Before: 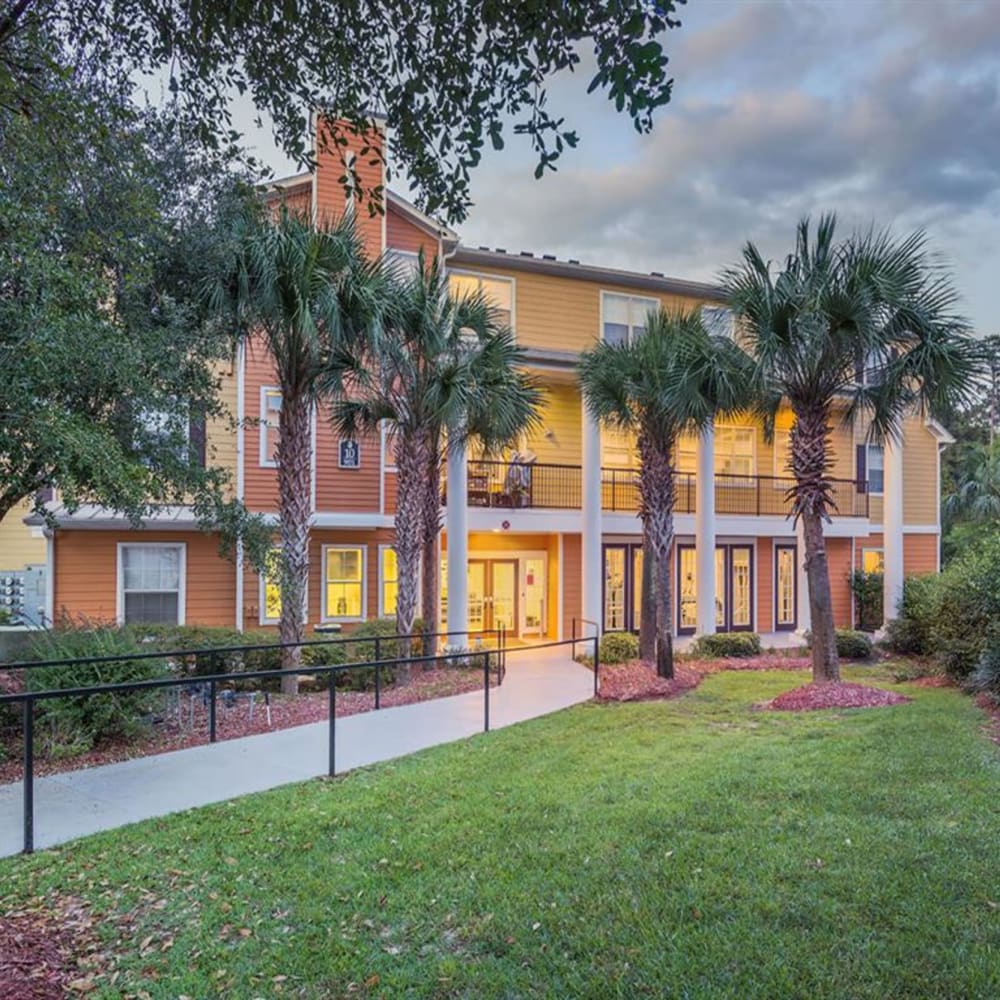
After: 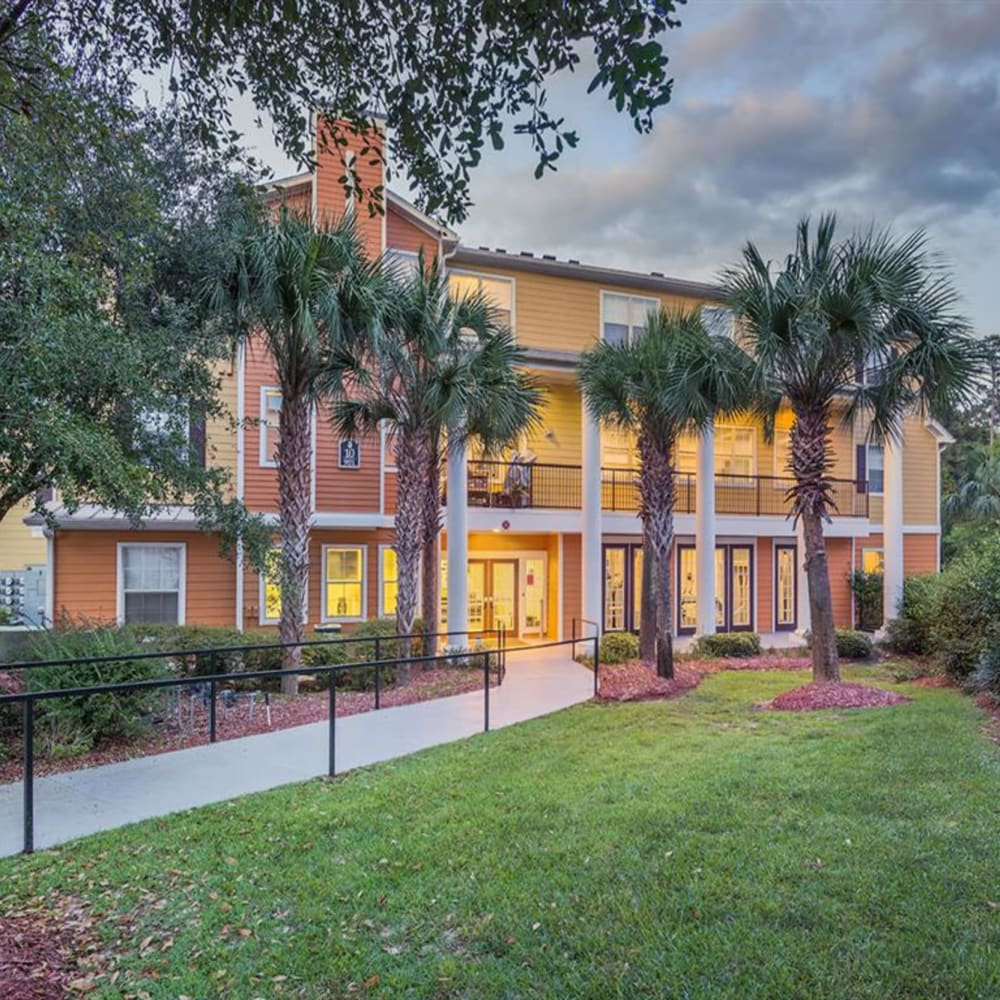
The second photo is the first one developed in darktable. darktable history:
shadows and highlights: radius 107.01, shadows 41.43, highlights -71.94, low approximation 0.01, soften with gaussian
